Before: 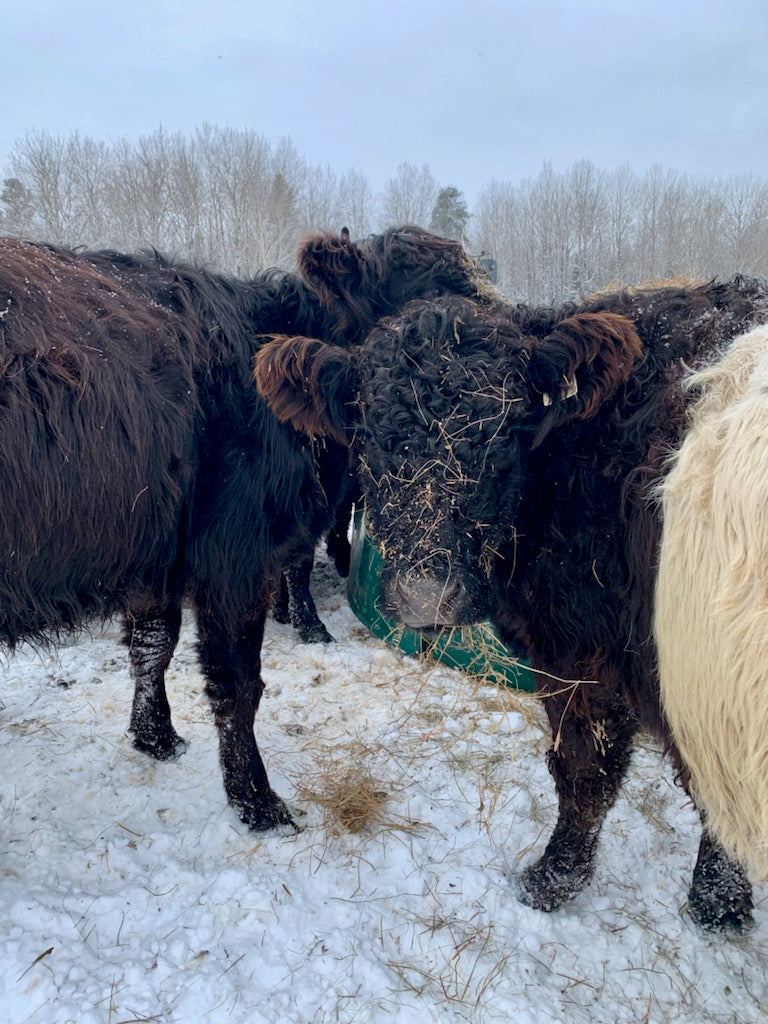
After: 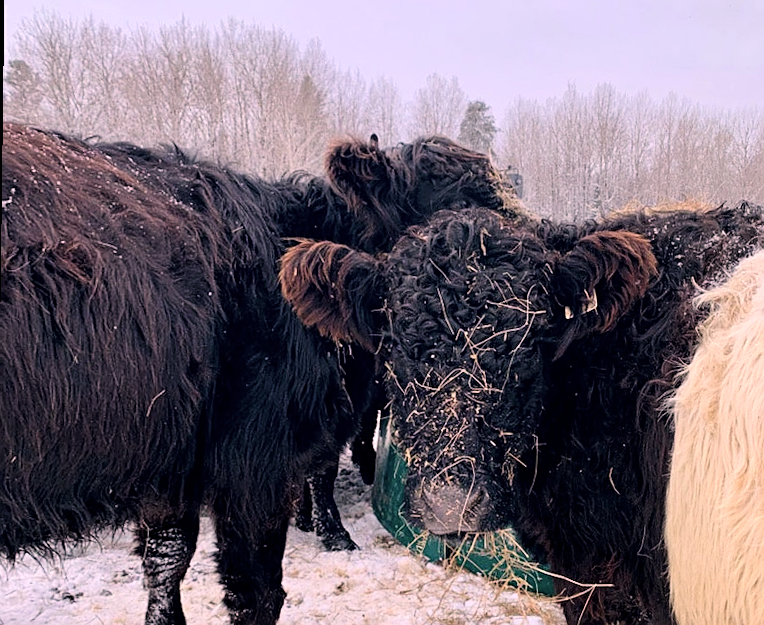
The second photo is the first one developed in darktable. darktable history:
sharpen: on, module defaults
crop and rotate: top 4.848%, bottom 29.503%
tone curve: curves: ch0 [(0, 0) (0.004, 0.001) (0.133, 0.112) (0.325, 0.362) (0.832, 0.893) (1, 1)], color space Lab, linked channels, preserve colors none
color correction: highlights a* 14.52, highlights b* 4.84
rotate and perspective: rotation 0.679°, lens shift (horizontal) 0.136, crop left 0.009, crop right 0.991, crop top 0.078, crop bottom 0.95
